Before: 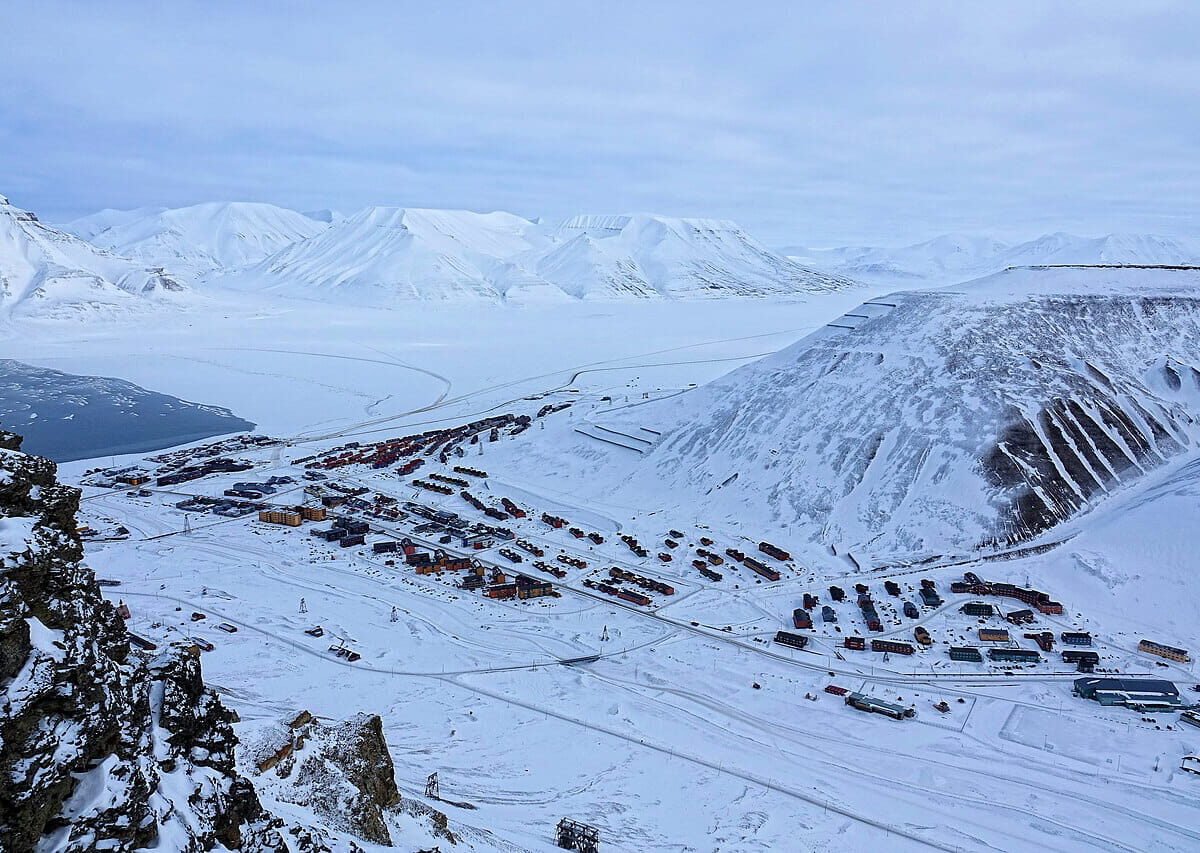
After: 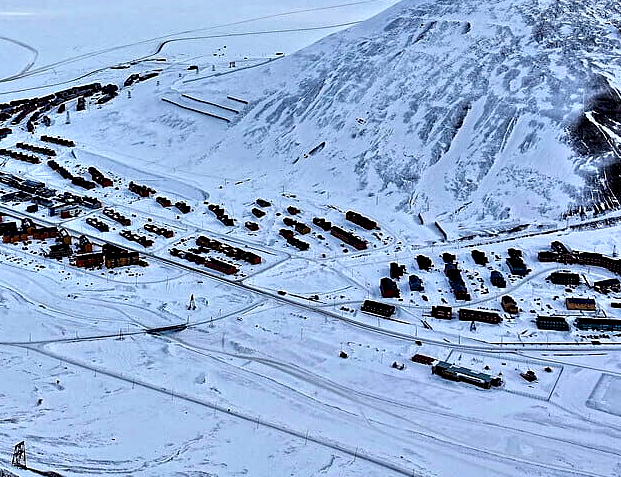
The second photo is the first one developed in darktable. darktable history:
crop: left 34.479%, top 38.822%, right 13.718%, bottom 5.172%
contrast equalizer: octaves 7, y [[0.627 ×6], [0.563 ×6], [0 ×6], [0 ×6], [0 ×6]]
